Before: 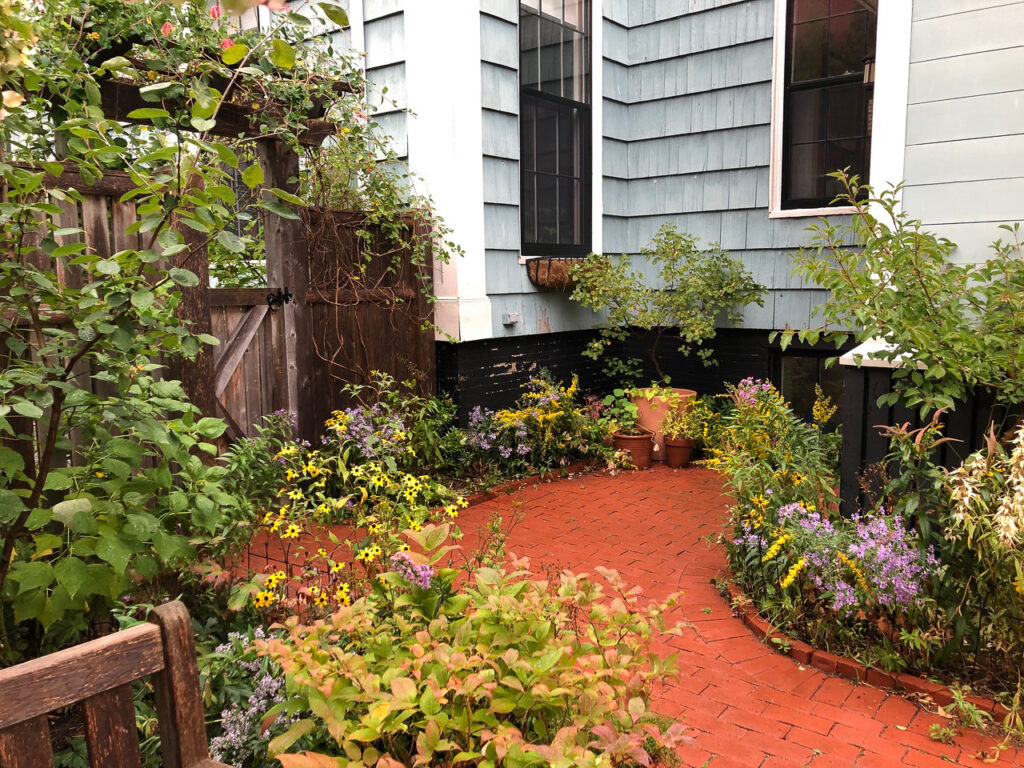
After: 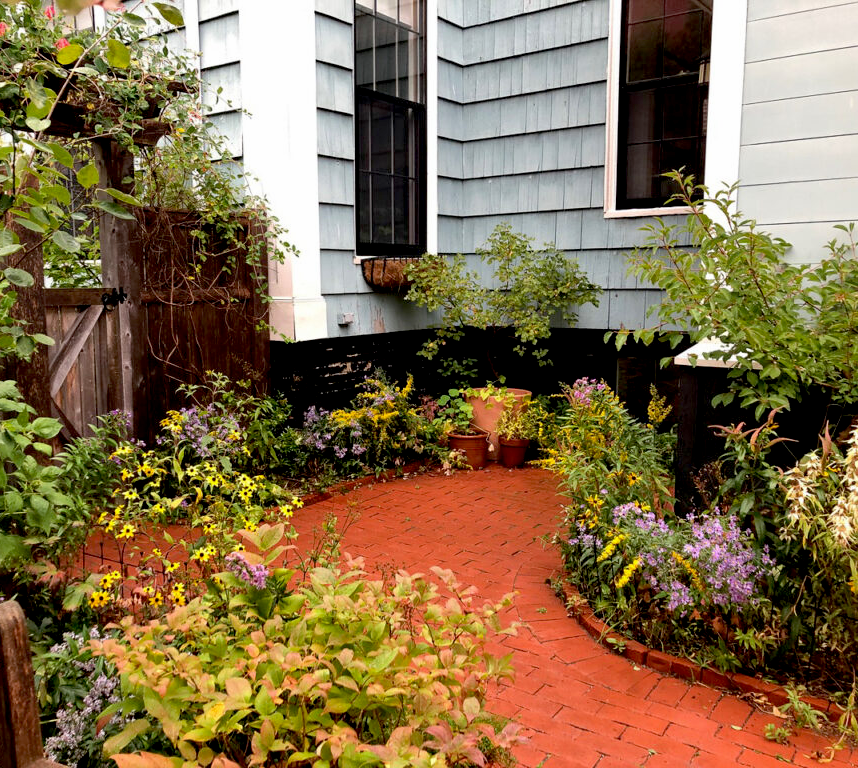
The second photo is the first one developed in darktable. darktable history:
crop: left 16.145%
exposure: black level correction 0.016, exposure -0.009 EV, compensate highlight preservation false
